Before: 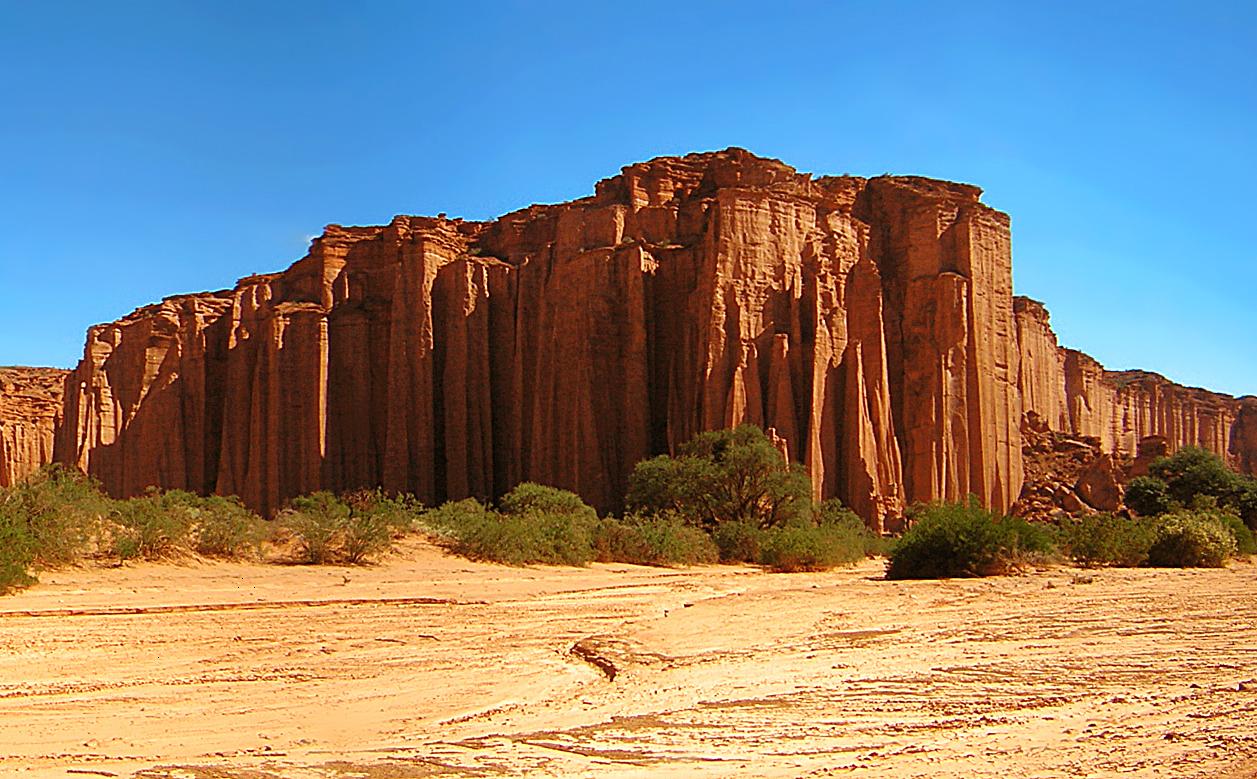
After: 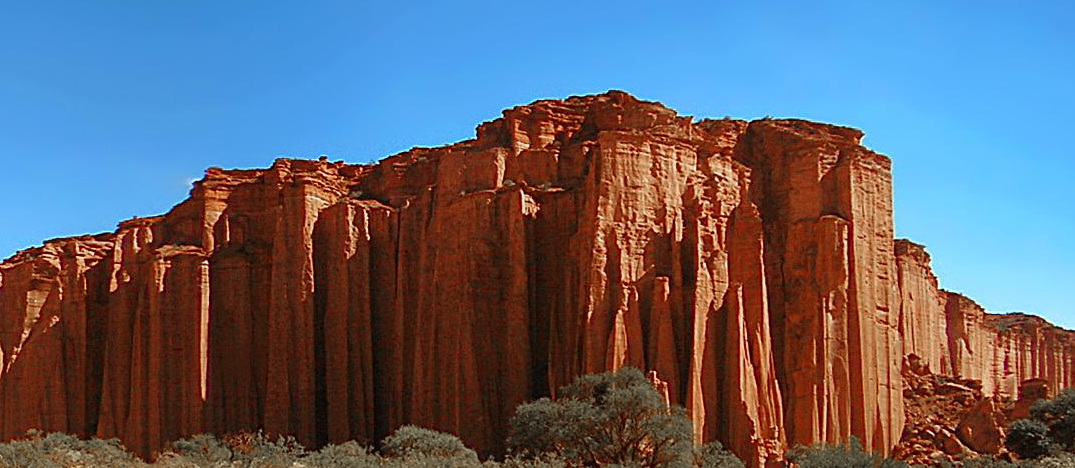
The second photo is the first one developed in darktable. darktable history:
crop and rotate: left 9.469%, top 7.346%, right 4.975%, bottom 32.516%
color zones: curves: ch1 [(0, 0.708) (0.088, 0.648) (0.245, 0.187) (0.429, 0.326) (0.571, 0.498) (0.714, 0.5) (0.857, 0.5) (1, 0.708)]
